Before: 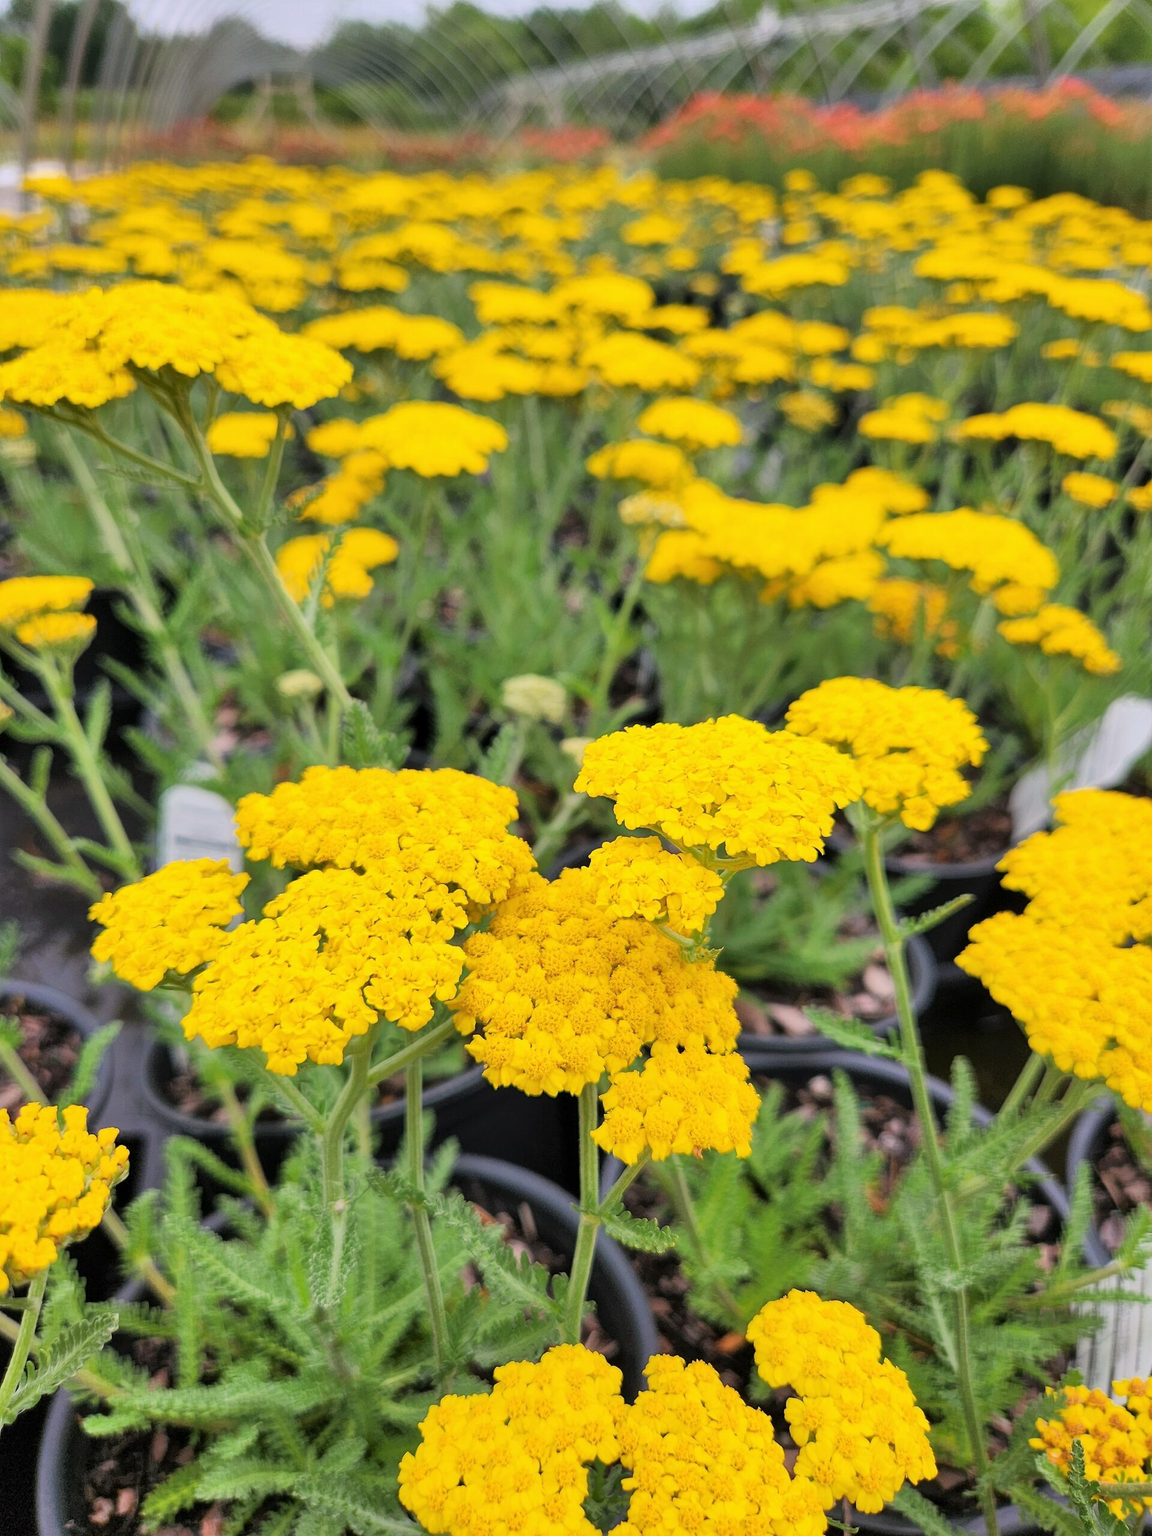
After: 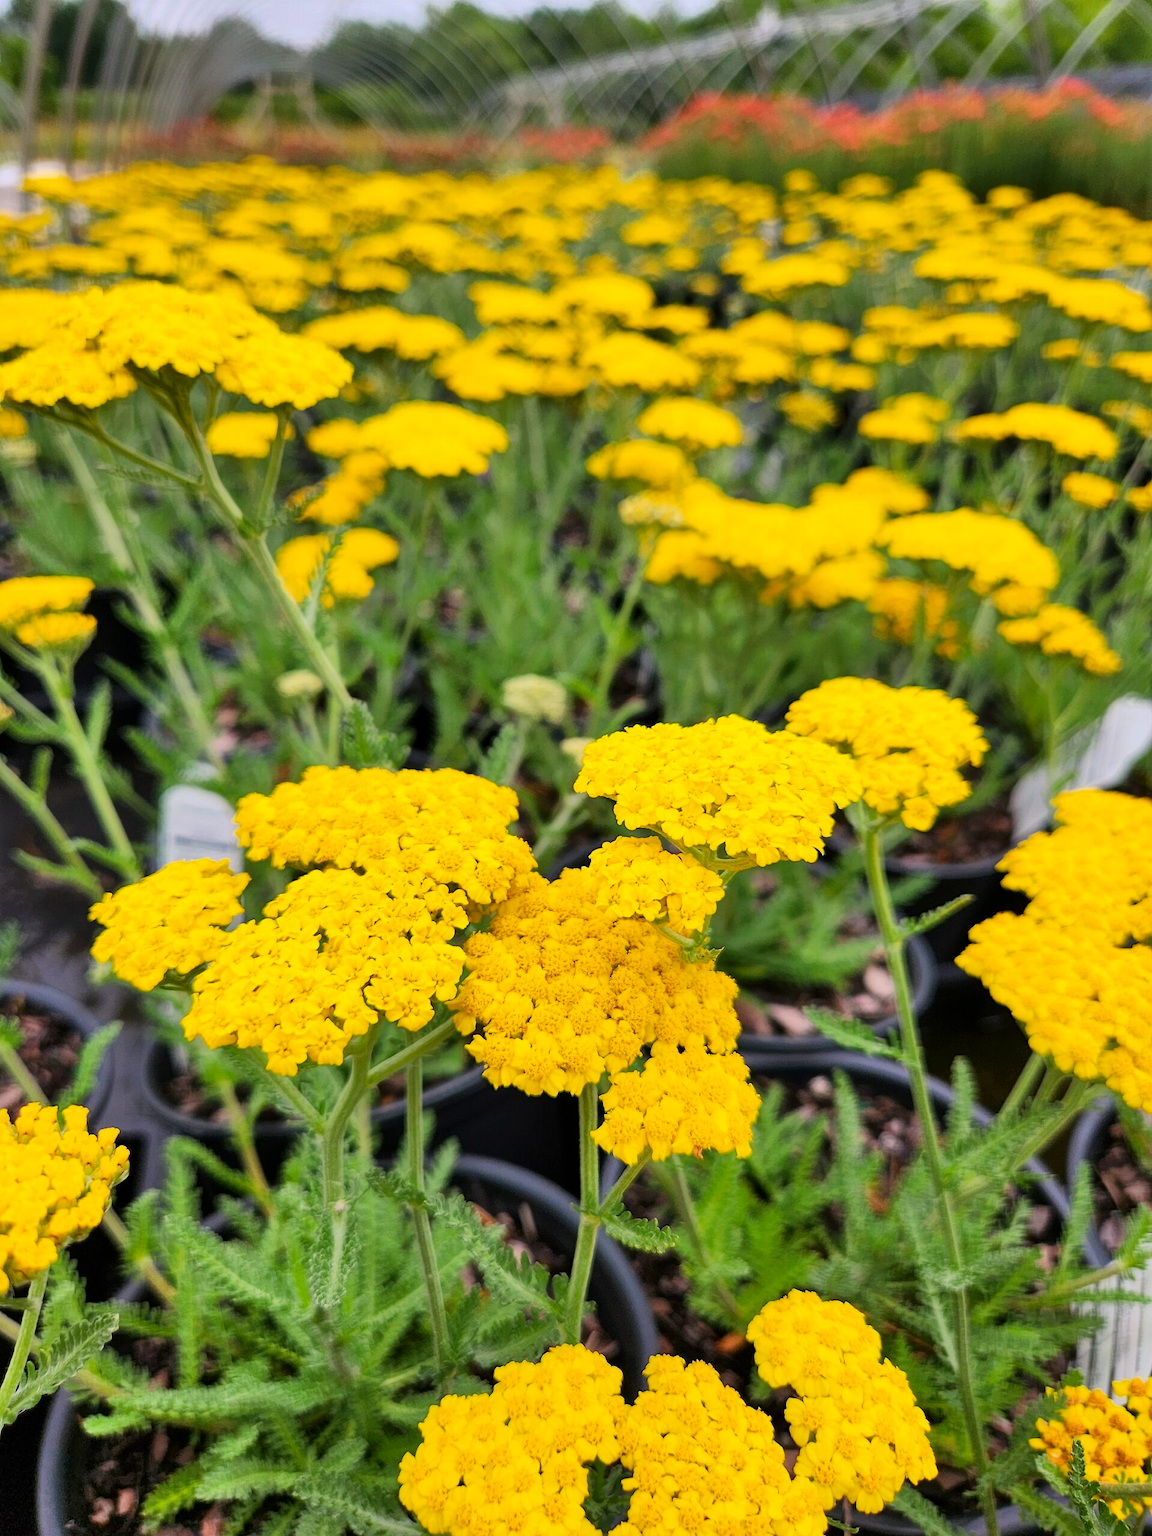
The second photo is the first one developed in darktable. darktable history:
contrast brightness saturation: contrast 0.126, brightness -0.059, saturation 0.155
